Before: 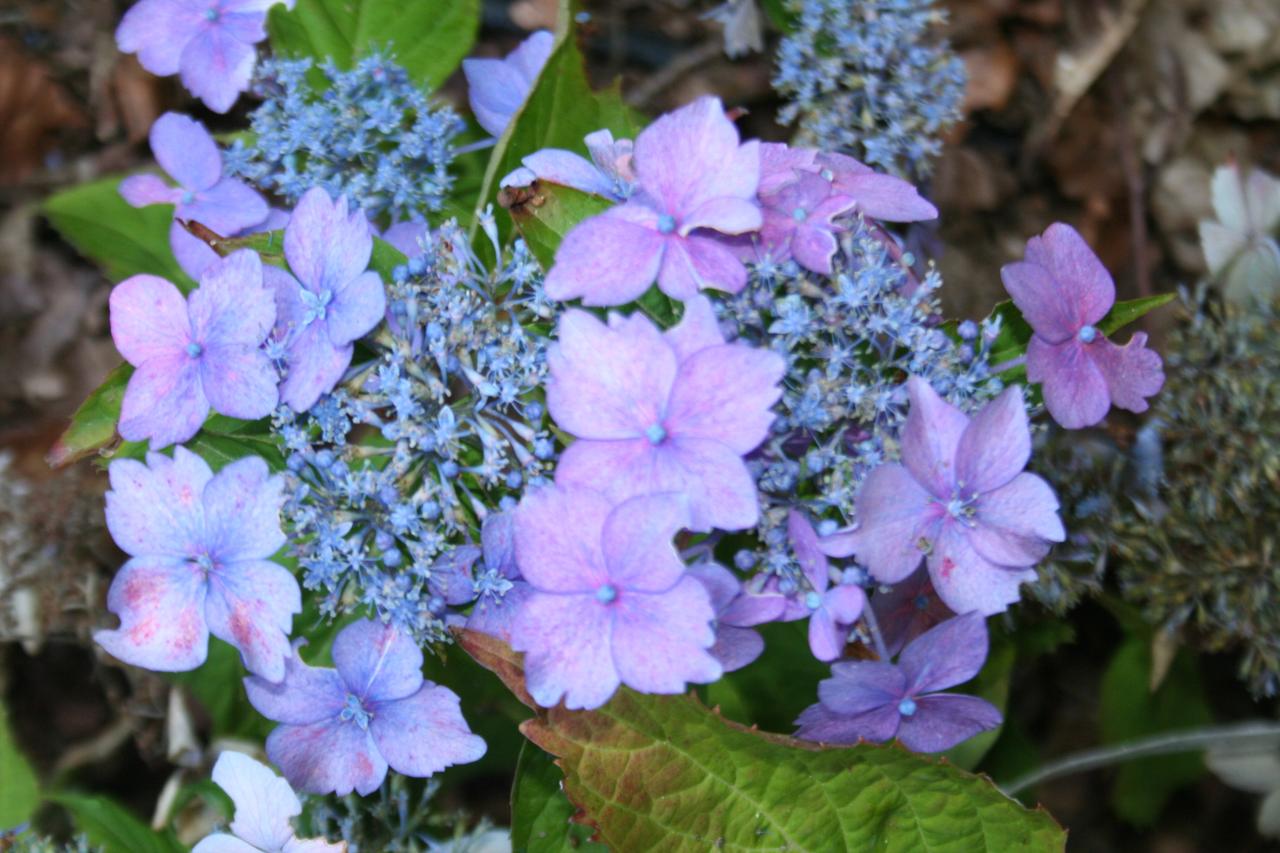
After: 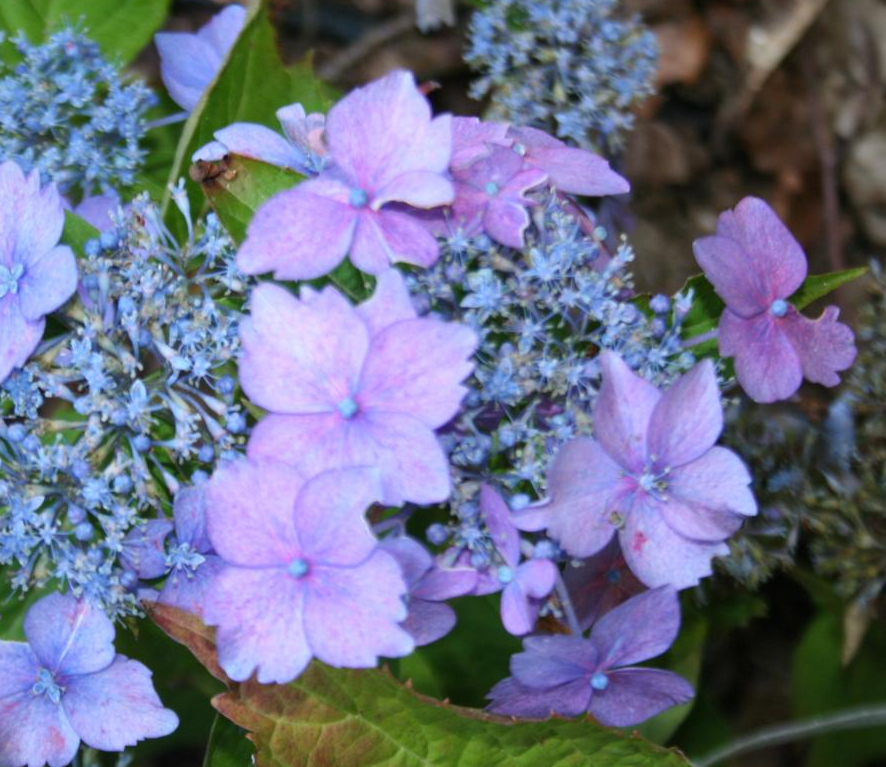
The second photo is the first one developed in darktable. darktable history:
crop and rotate: left 24.123%, top 3.276%, right 6.641%, bottom 6.742%
